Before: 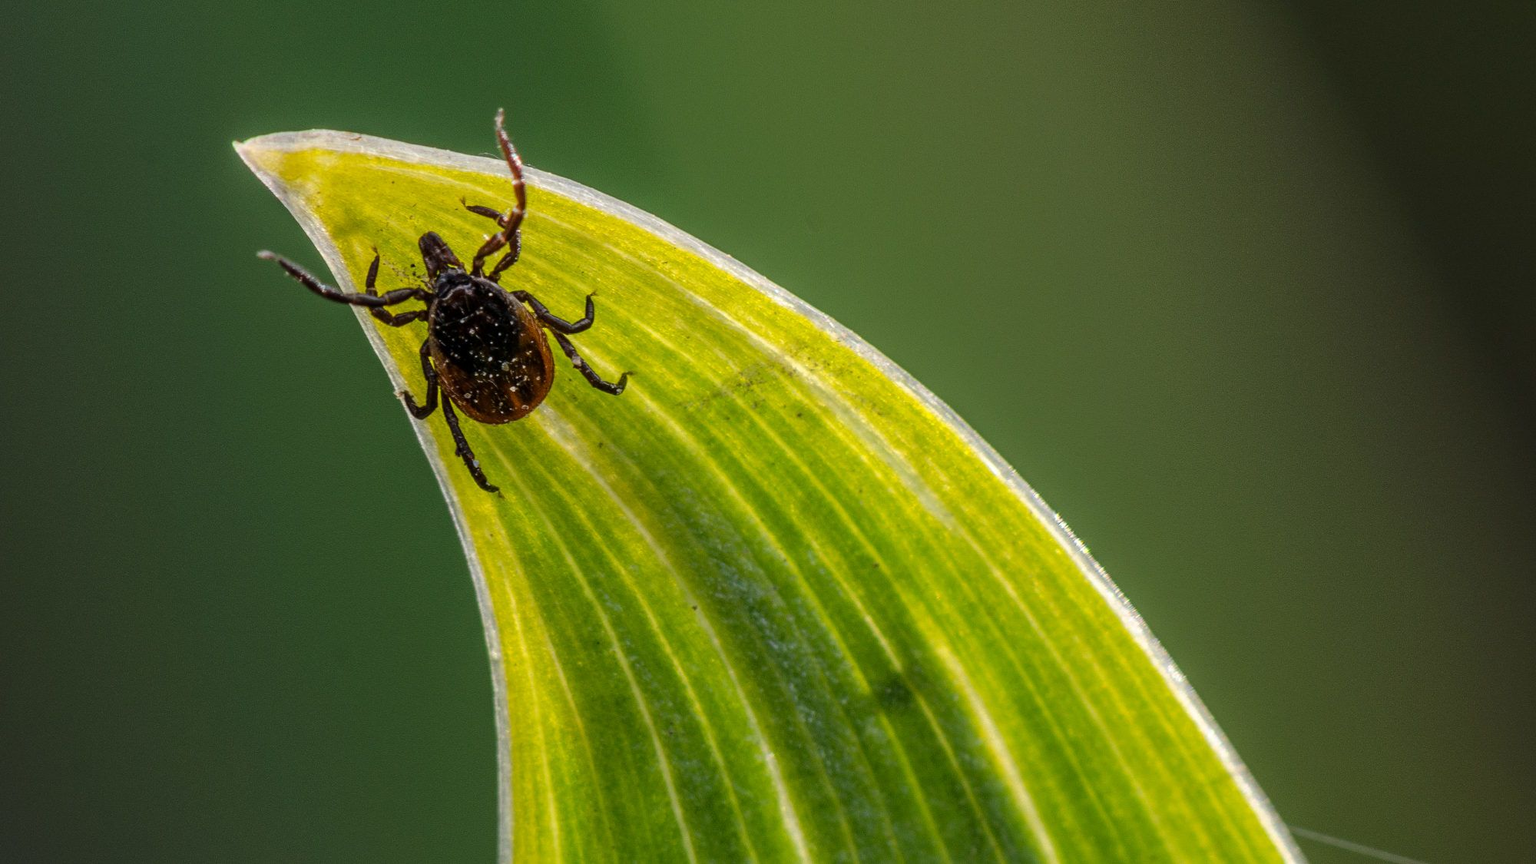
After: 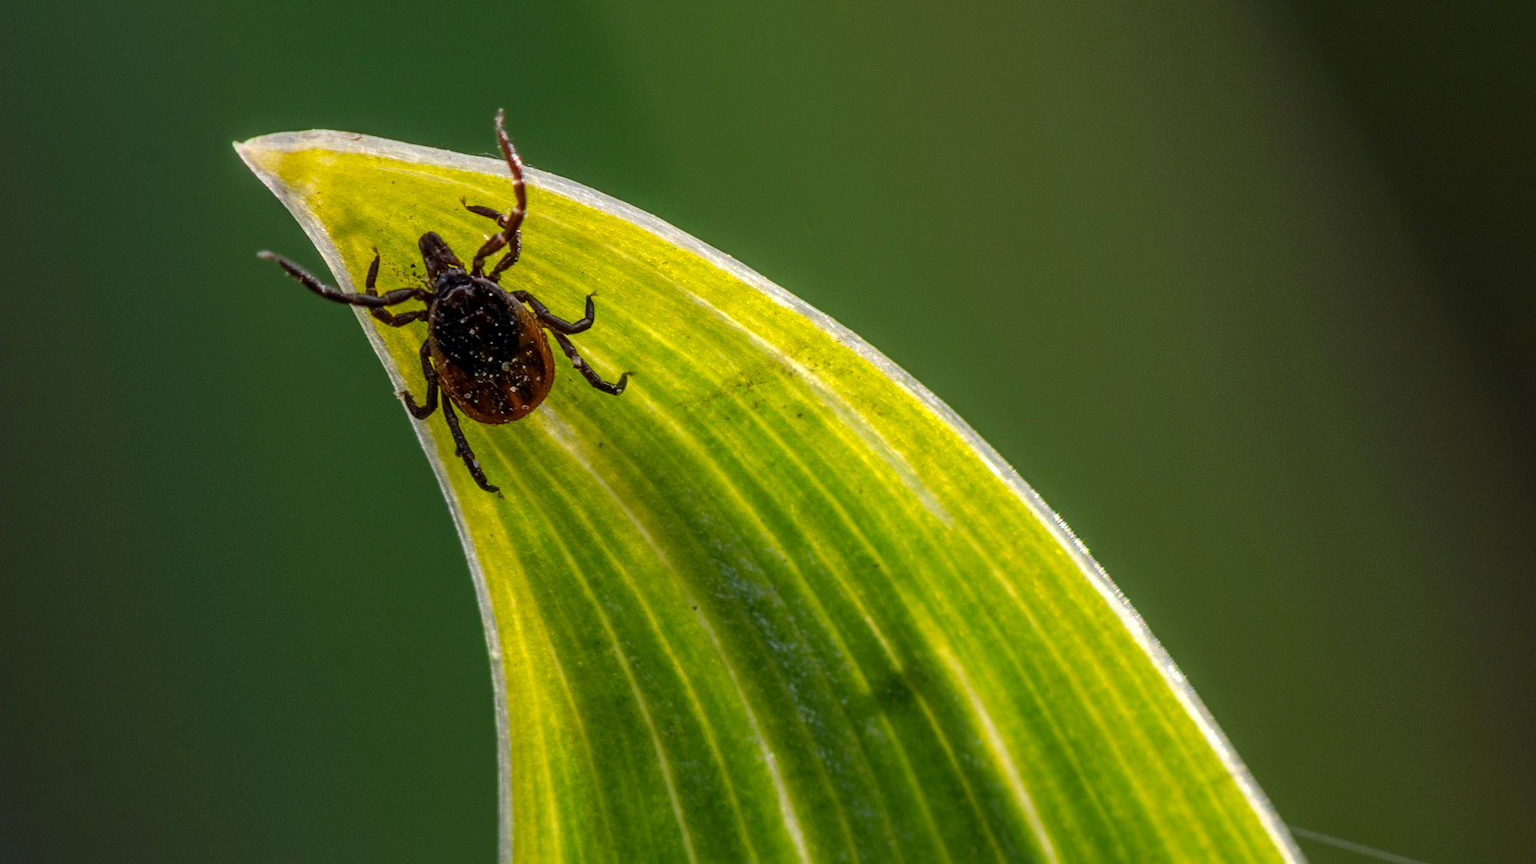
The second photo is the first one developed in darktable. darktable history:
tone equalizer: -8 EV -0.001 EV, -7 EV 0.002 EV, -6 EV -0.004 EV, -5 EV -0.007 EV, -4 EV -0.083 EV, -3 EV -0.206 EV, -2 EV -0.282 EV, -1 EV 0.119 EV, +0 EV 0.285 EV
contrast brightness saturation: saturation 0.131
exposure: black level correction 0.002, exposure -0.101 EV, compensate highlight preservation false
